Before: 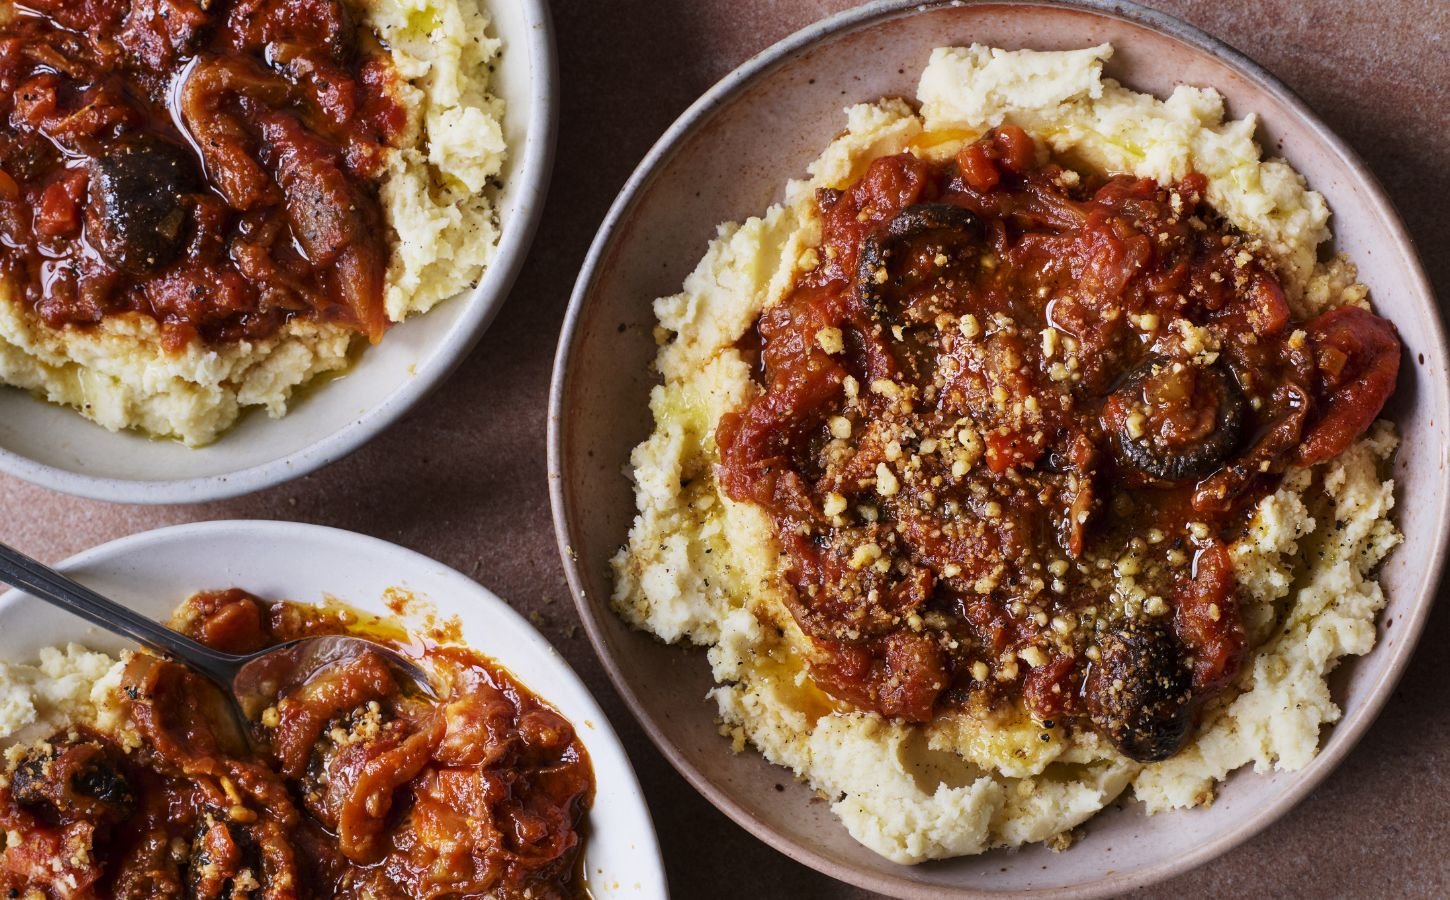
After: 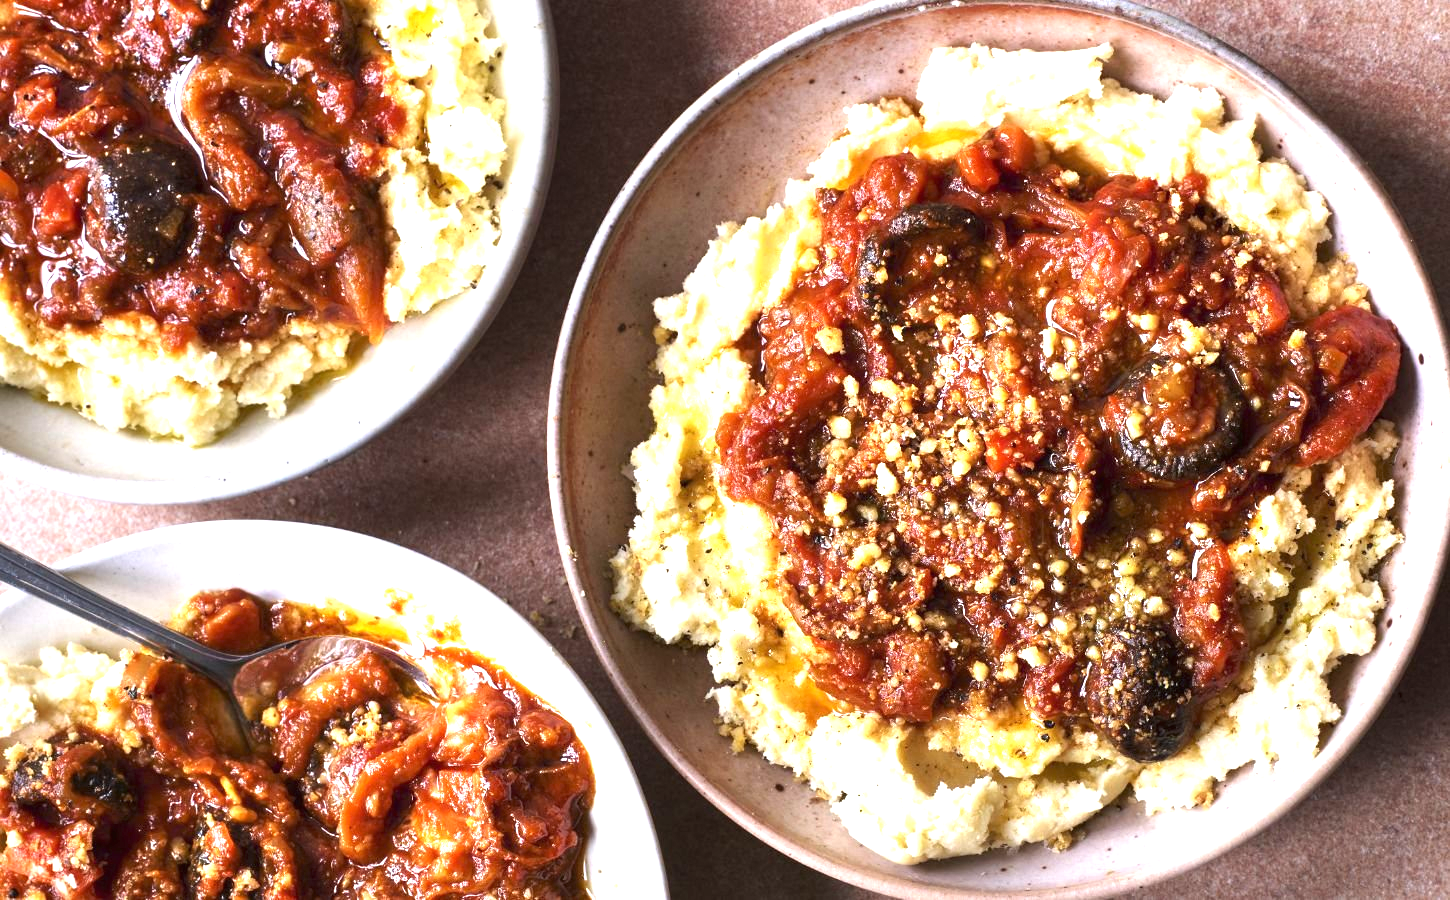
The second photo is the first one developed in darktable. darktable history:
exposure: black level correction 0, exposure 1.44 EV, compensate exposure bias true, compensate highlight preservation false
